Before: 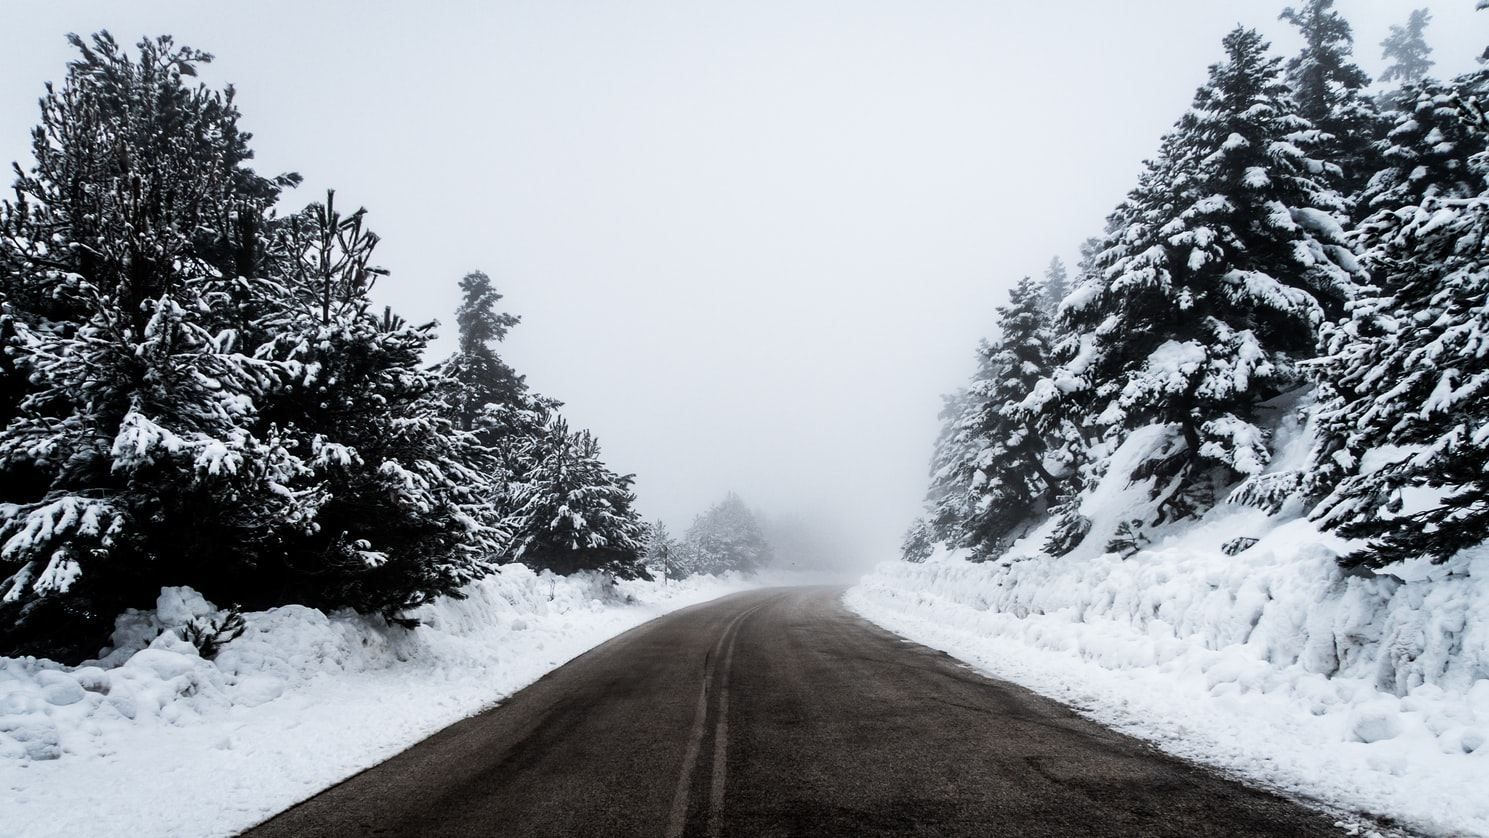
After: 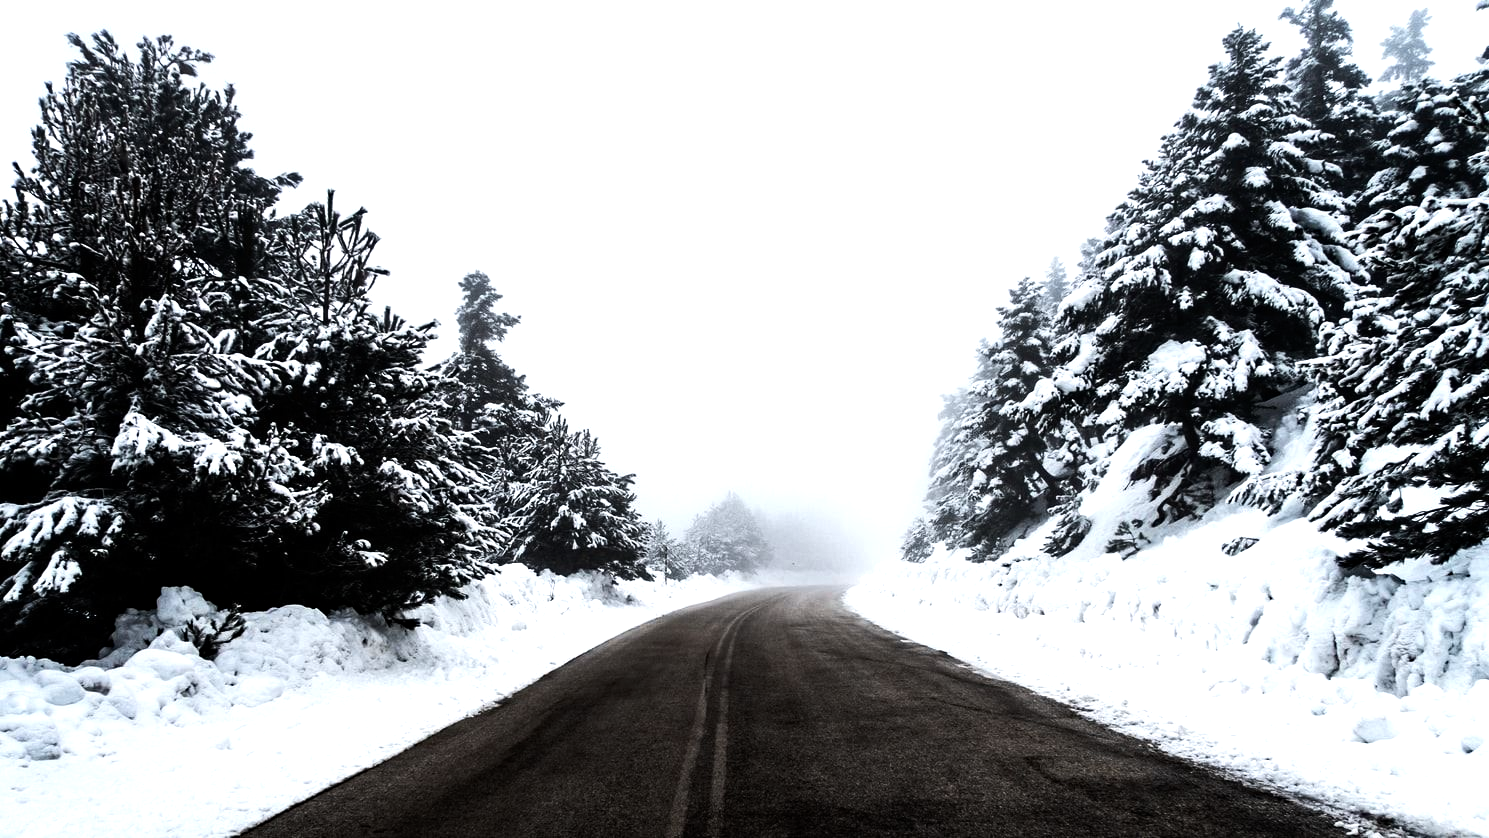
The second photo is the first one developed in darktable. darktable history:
haze removal: compatibility mode true
tone equalizer: -8 EV -0.779 EV, -7 EV -0.699 EV, -6 EV -0.59 EV, -5 EV -0.423 EV, -3 EV 0.398 EV, -2 EV 0.6 EV, -1 EV 0.681 EV, +0 EV 0.747 EV, edges refinement/feathering 500, mask exposure compensation -1.57 EV, preserve details no
